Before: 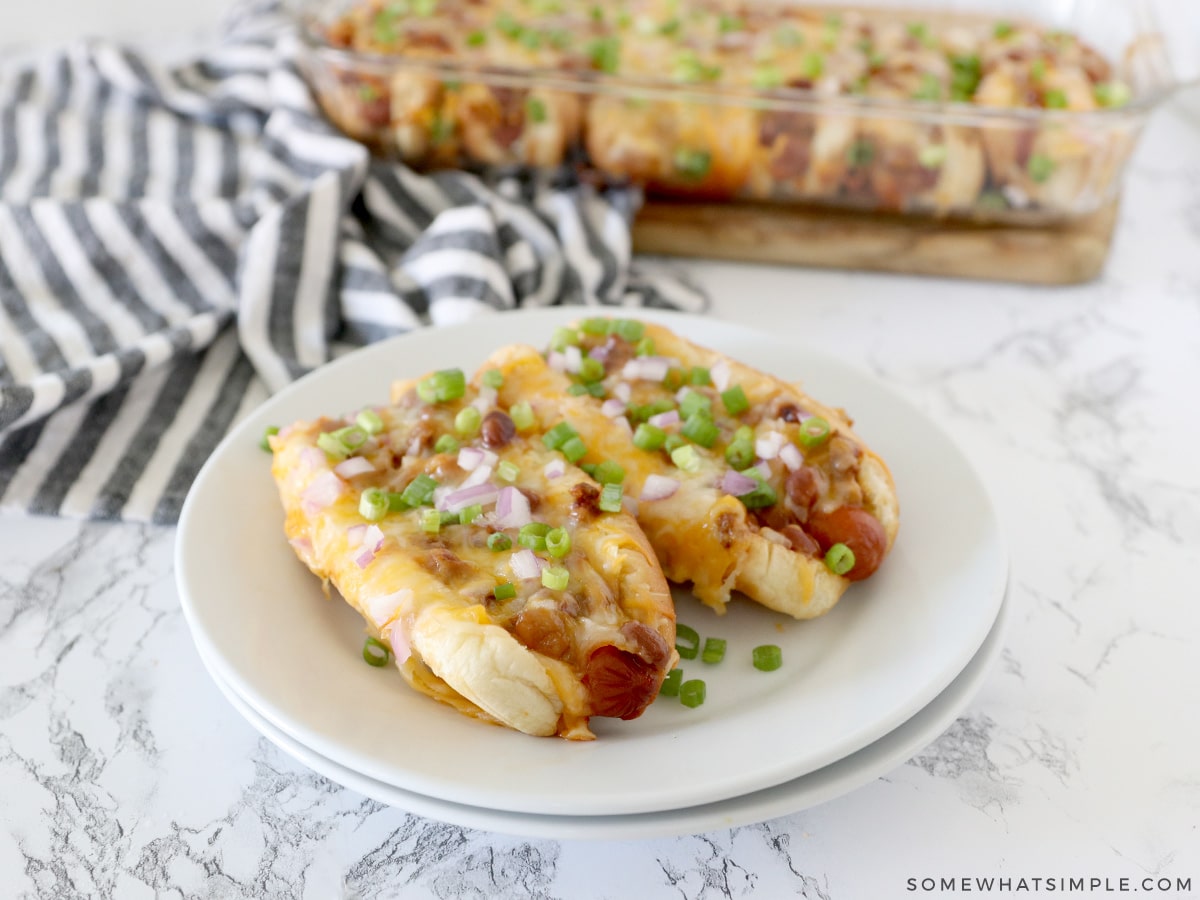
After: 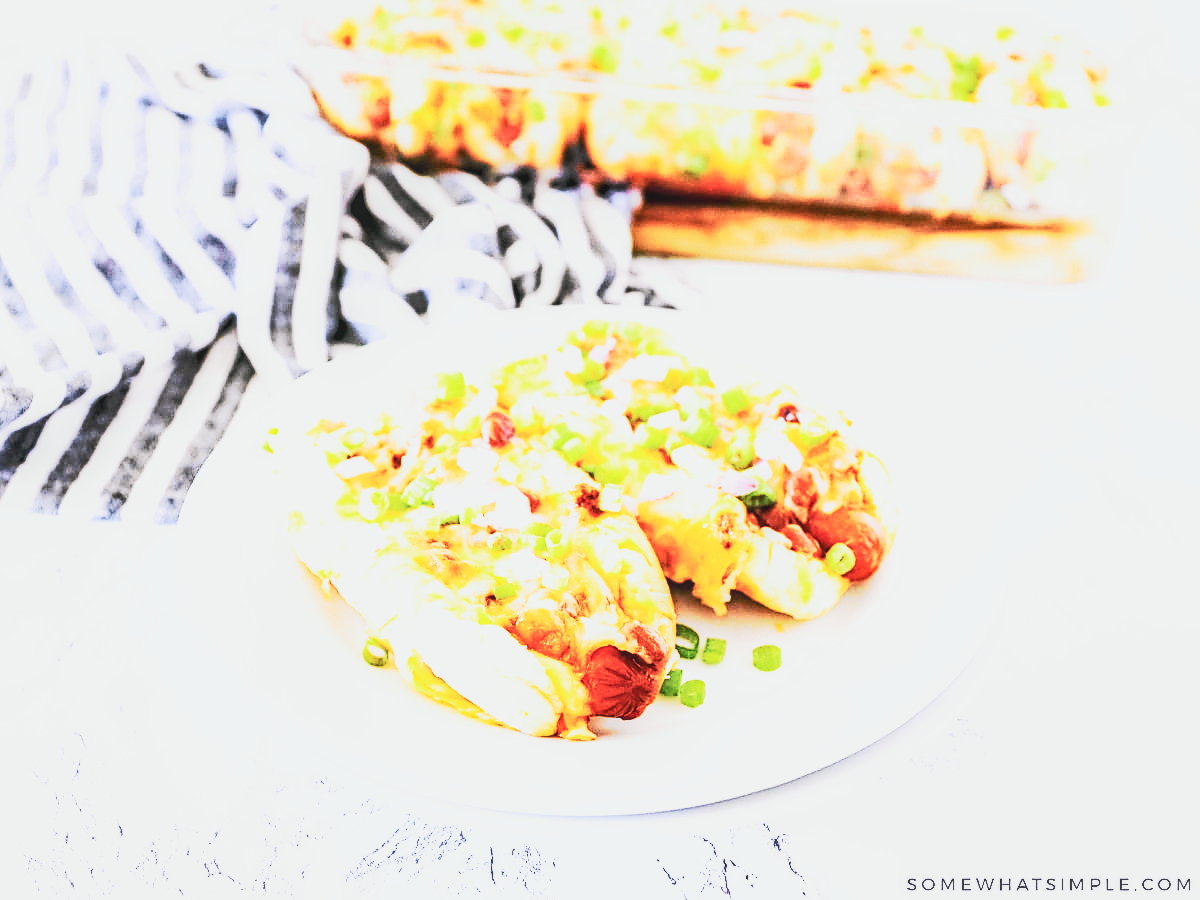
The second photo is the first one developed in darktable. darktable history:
exposure: black level correction 0, exposure 0.7 EV, compensate exposure bias true, compensate highlight preservation false
white balance: red 1.066, blue 1.119
haze removal: strength 0.29, distance 0.25, compatibility mode true, adaptive false
contrast brightness saturation: contrast 0.1, saturation -0.3
tone curve: curves: ch0 [(0, 0.022) (0.114, 0.088) (0.282, 0.316) (0.446, 0.511) (0.613, 0.693) (0.786, 0.843) (0.999, 0.949)]; ch1 [(0, 0) (0.395, 0.343) (0.463, 0.427) (0.486, 0.474) (0.503, 0.5) (0.535, 0.522) (0.555, 0.566) (0.594, 0.614) (0.755, 0.793) (1, 1)]; ch2 [(0, 0) (0.369, 0.388) (0.449, 0.431) (0.501, 0.5) (0.528, 0.517) (0.561, 0.59) (0.612, 0.646) (0.697, 0.721) (1, 1)], color space Lab, independent channels, preserve colors none
base curve: curves: ch0 [(0, 0.015) (0.085, 0.116) (0.134, 0.298) (0.19, 0.545) (0.296, 0.764) (0.599, 0.982) (1, 1)], preserve colors none
sharpen: on, module defaults
local contrast: detail 130%
